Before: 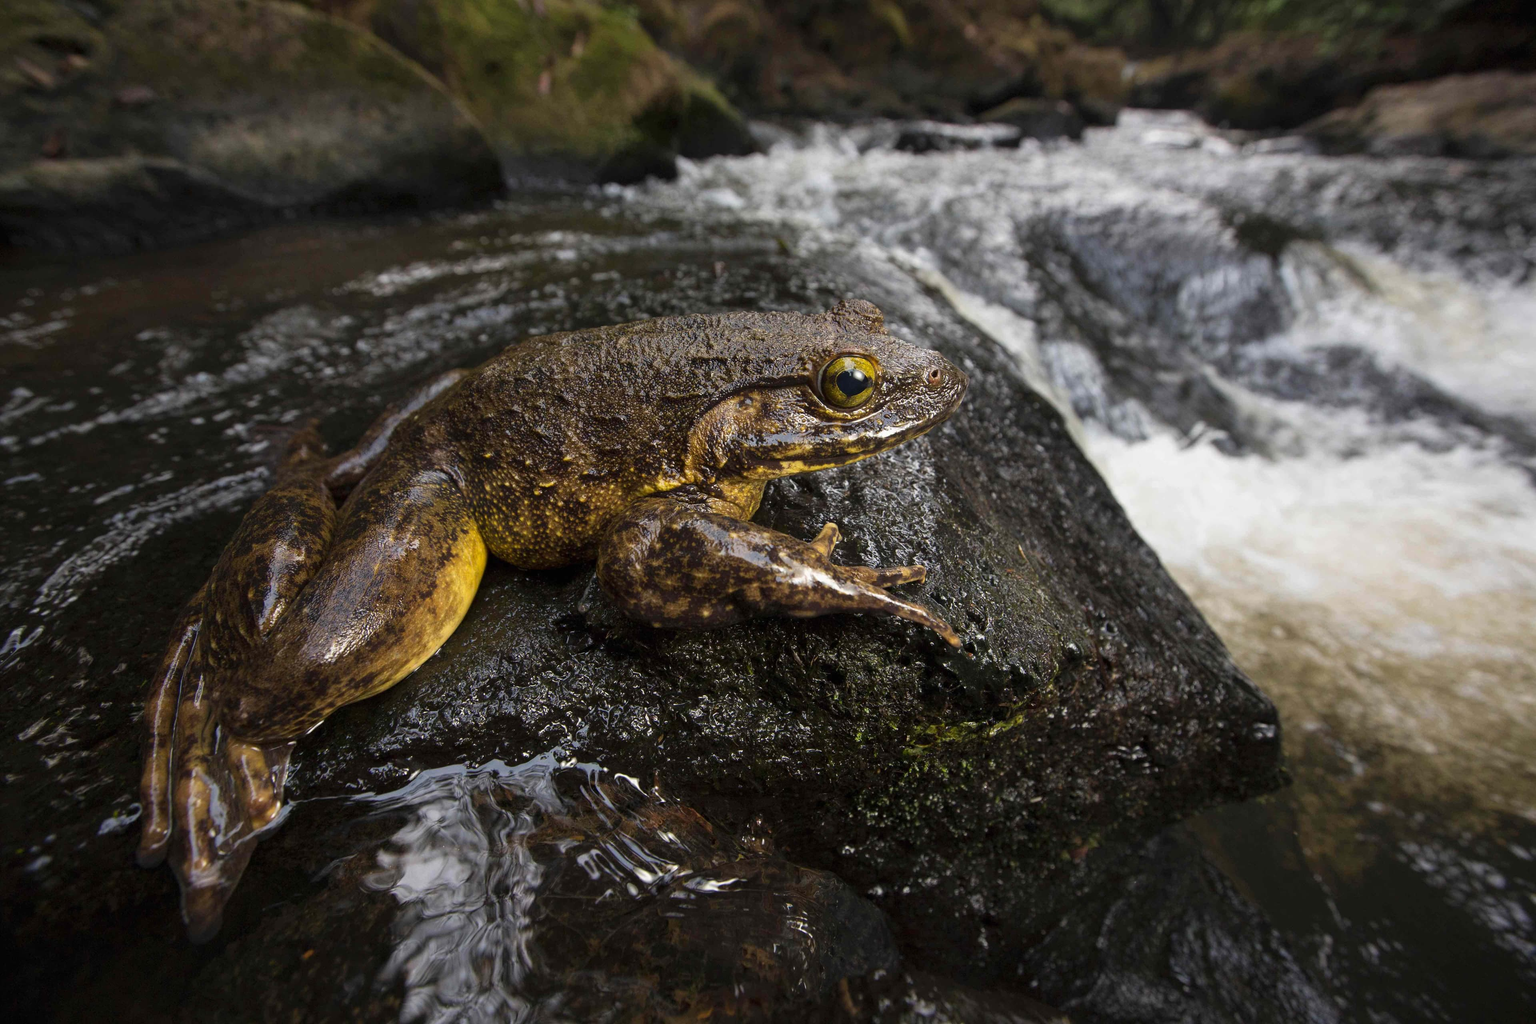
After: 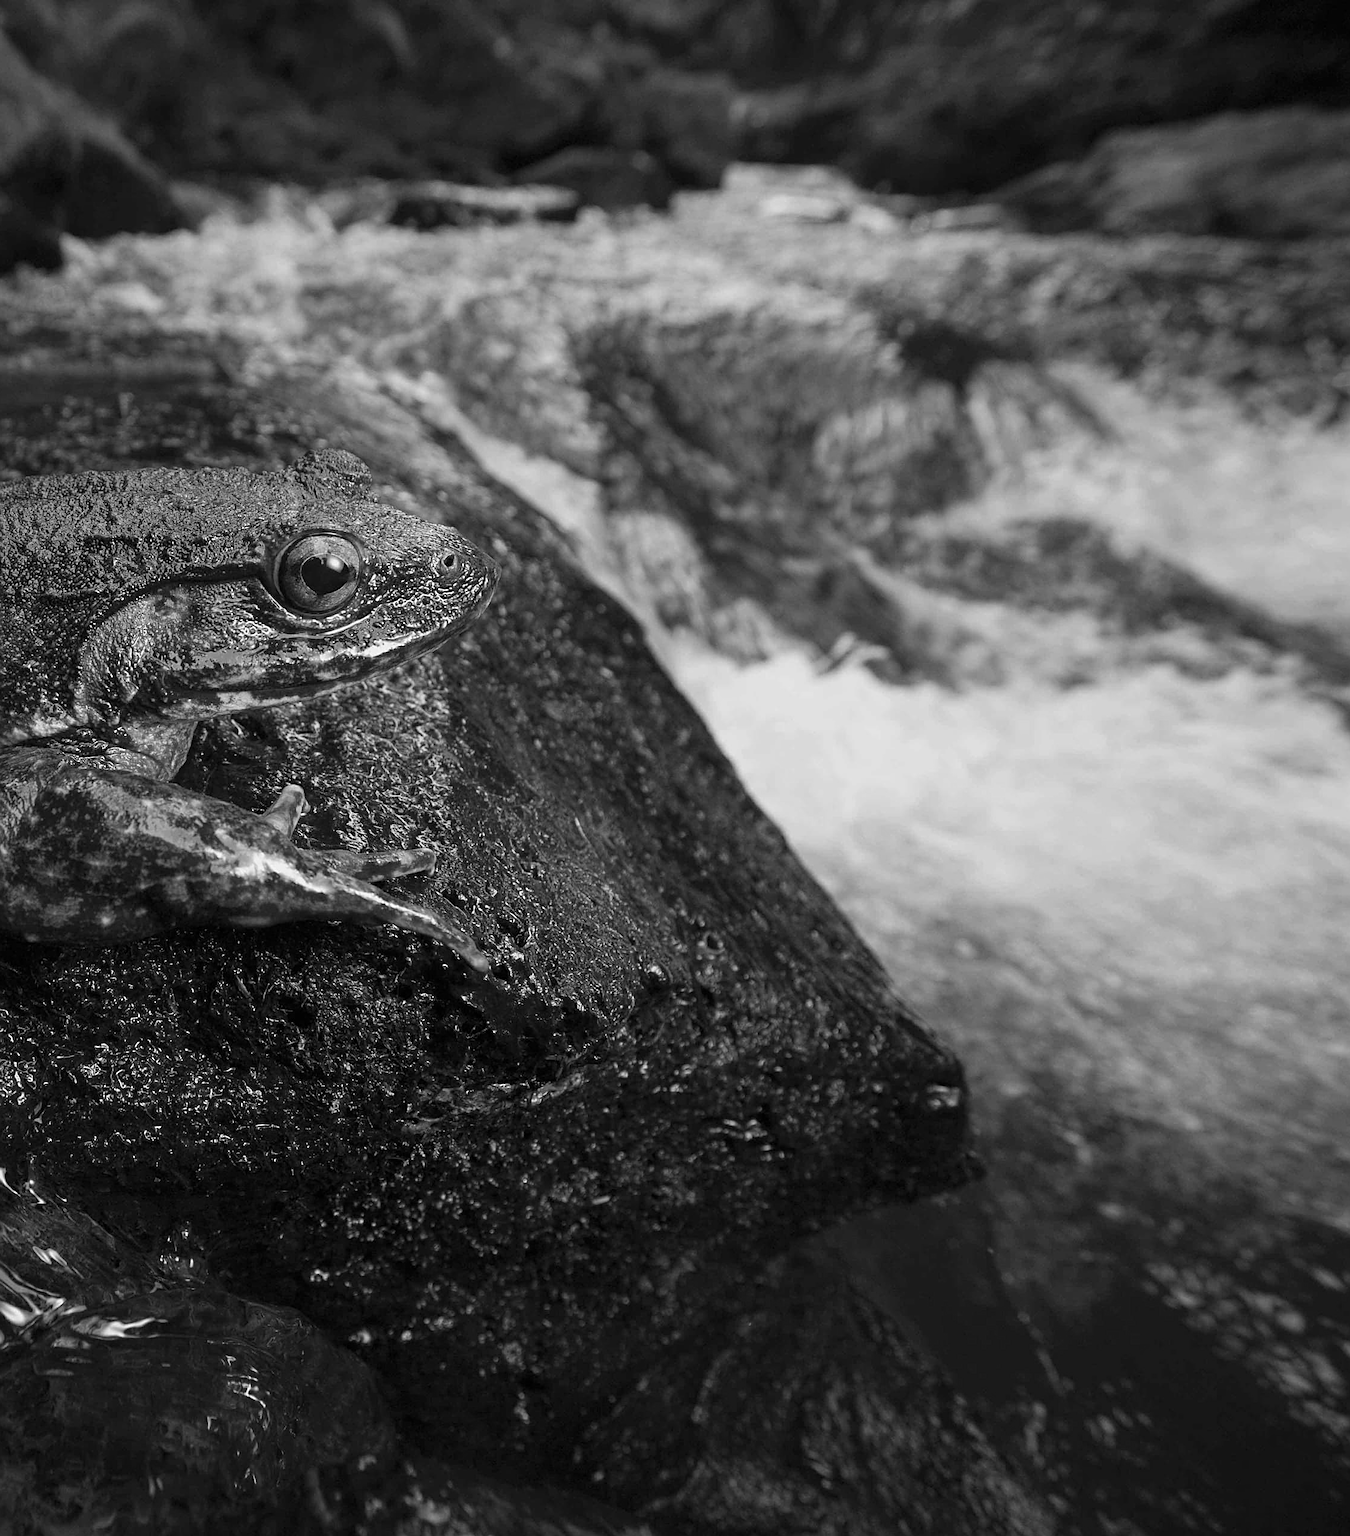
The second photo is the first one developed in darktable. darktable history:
sharpen: on, module defaults
monochrome: a 73.58, b 64.21
crop: left 41.402%
